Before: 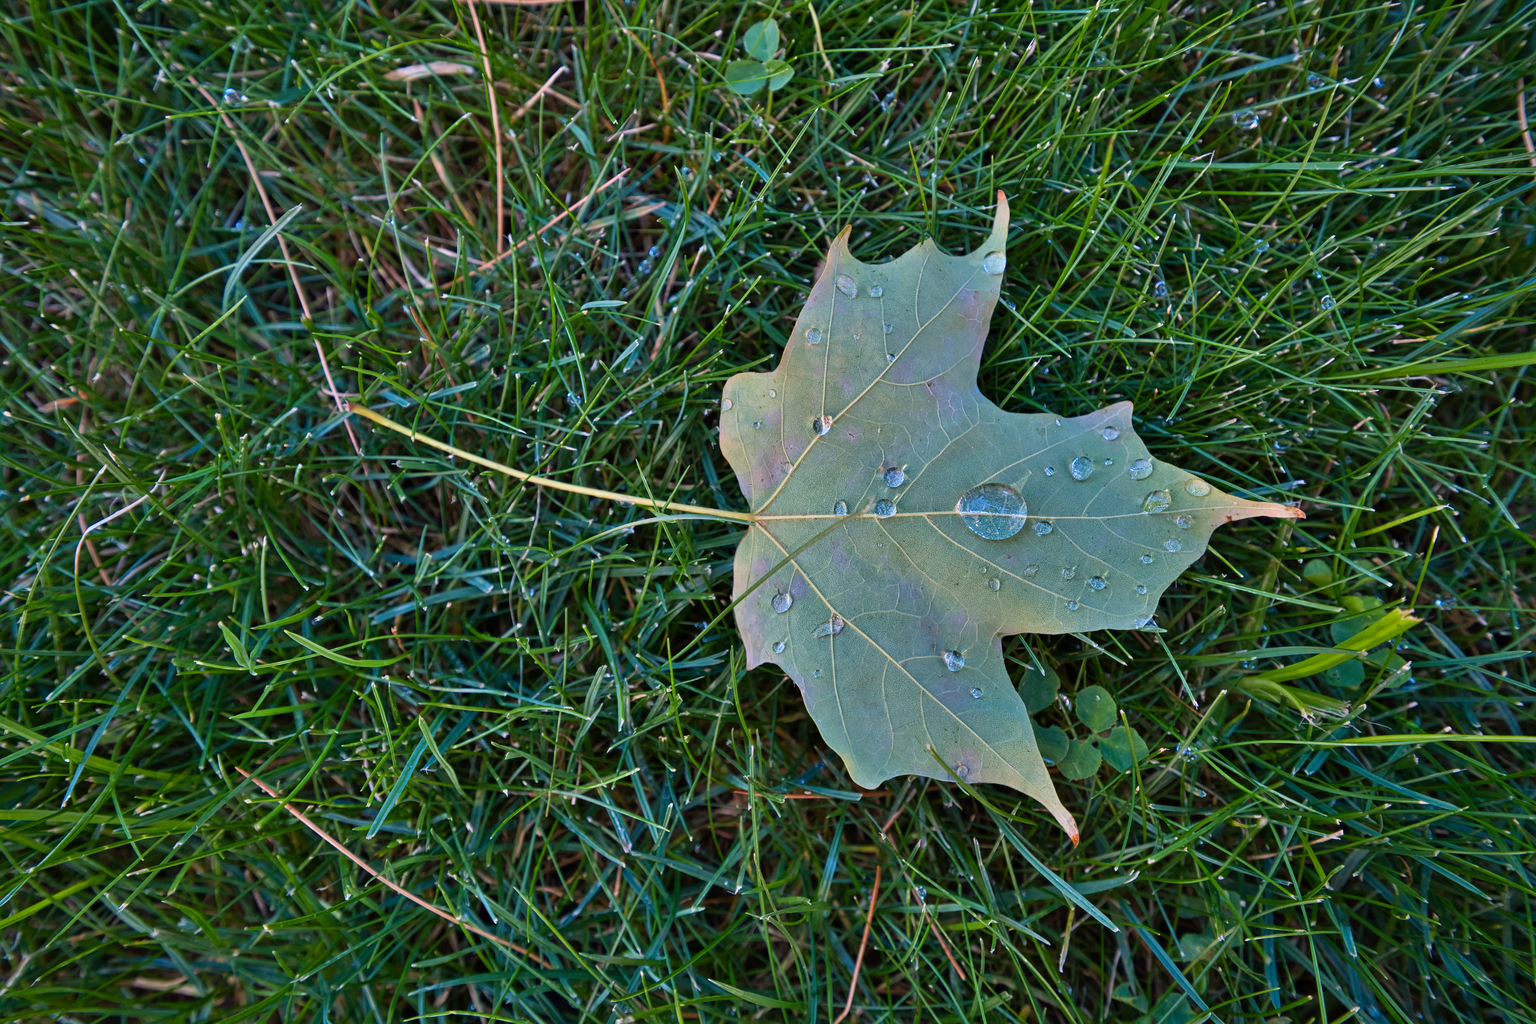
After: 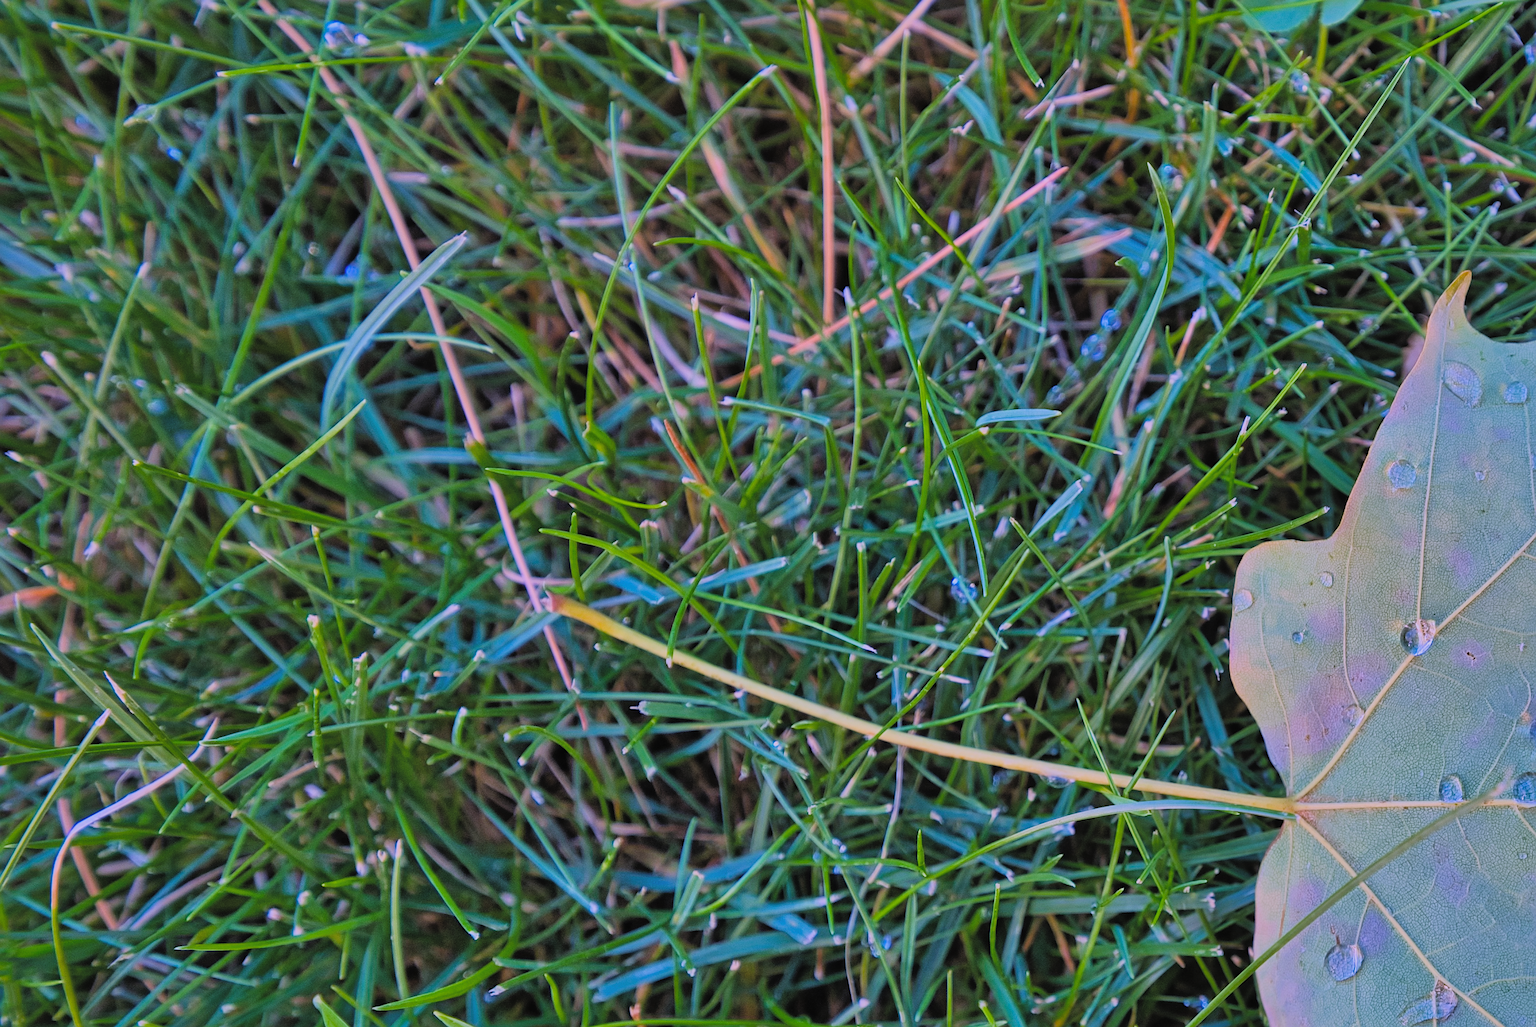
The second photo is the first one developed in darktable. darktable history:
filmic rgb: black relative exposure -7.65 EV, white relative exposure 4.56 EV, hardness 3.61, color science v6 (2022)
white balance: red 1.042, blue 1.17
color balance rgb: perceptual saturation grading › global saturation 25%, global vibrance 20%
sharpen: on, module defaults
rgb levels: levels [[0.013, 0.434, 0.89], [0, 0.5, 1], [0, 0.5, 1]]
color balance: lift [1.01, 1, 1, 1], gamma [1.097, 1, 1, 1], gain [0.85, 1, 1, 1]
shadows and highlights: on, module defaults
crop and rotate: left 3.047%, top 7.509%, right 42.236%, bottom 37.598%
